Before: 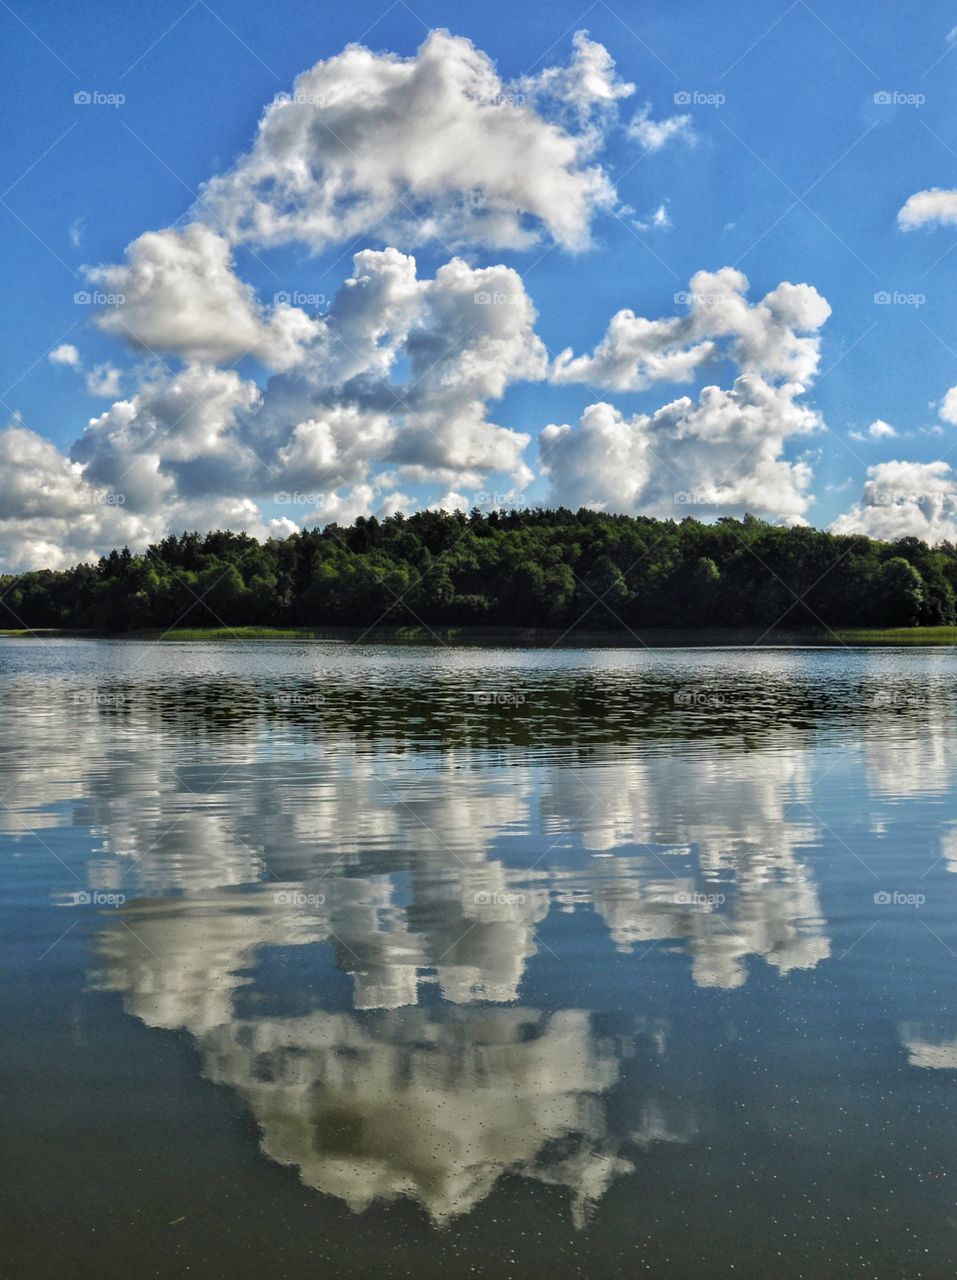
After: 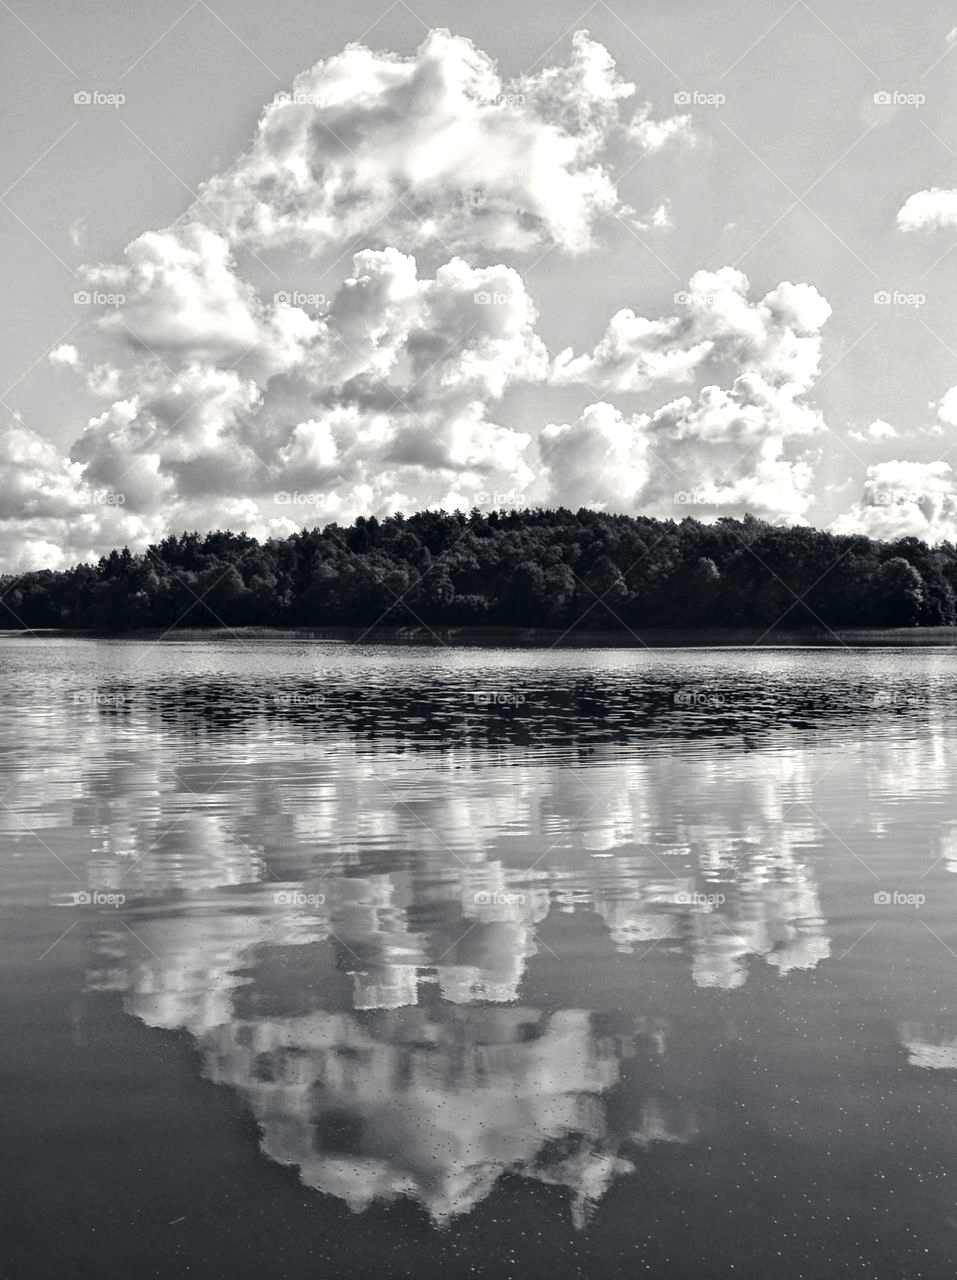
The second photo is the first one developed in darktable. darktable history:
color calibration: output gray [0.18, 0.41, 0.41, 0], x 0.397, y 0.386, temperature 3656.19 K
exposure: compensate highlight preservation false
color correction: highlights a* 0.373, highlights b* 2.66, shadows a* -0.912, shadows b* -4.72
tone equalizer: -8 EV -0.44 EV, -7 EV -0.409 EV, -6 EV -0.297 EV, -5 EV -0.193 EV, -3 EV 0.244 EV, -2 EV 0.344 EV, -1 EV 0.413 EV, +0 EV 0.426 EV, mask exposure compensation -0.505 EV
